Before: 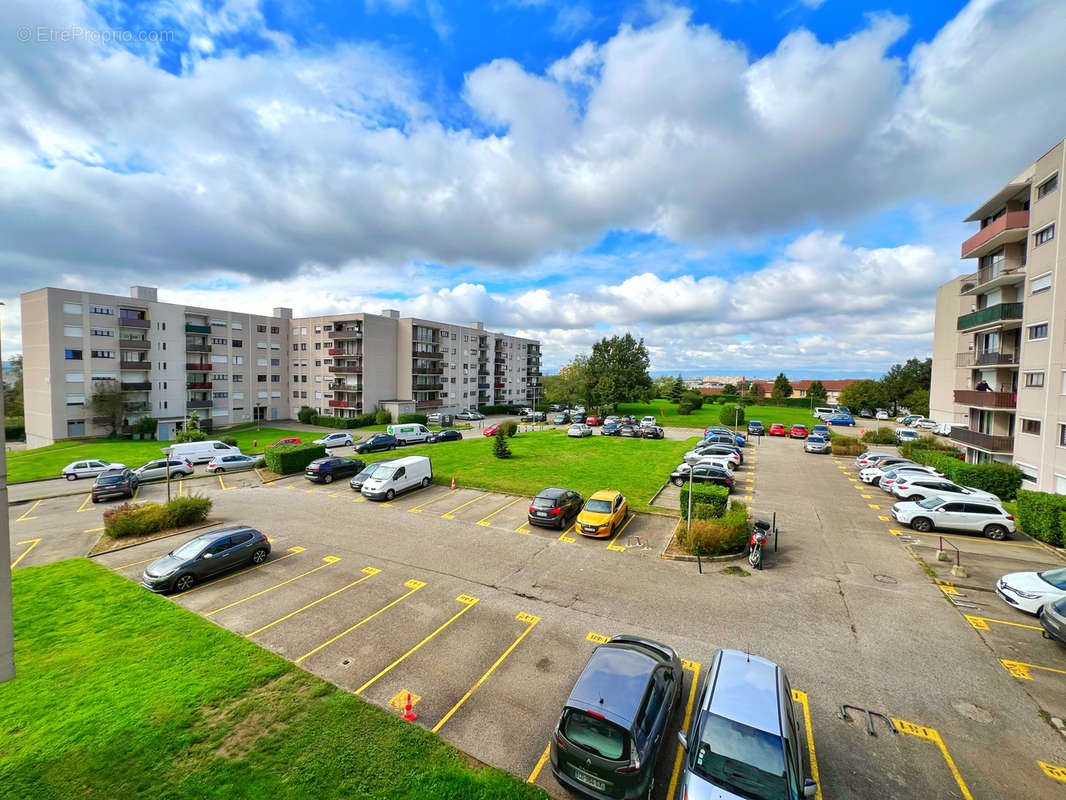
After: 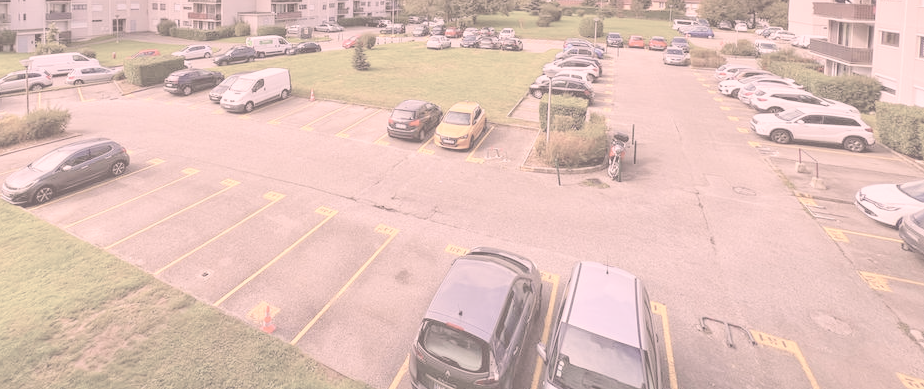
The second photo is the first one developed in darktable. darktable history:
color correction: highlights a* 14.52, highlights b* 4.91
exposure: exposure 0.582 EV, compensate exposure bias true, compensate highlight preservation false
crop and rotate: left 13.241%, top 48.545%, bottom 2.79%
contrast brightness saturation: contrast -0.306, brightness 0.73, saturation -0.791
